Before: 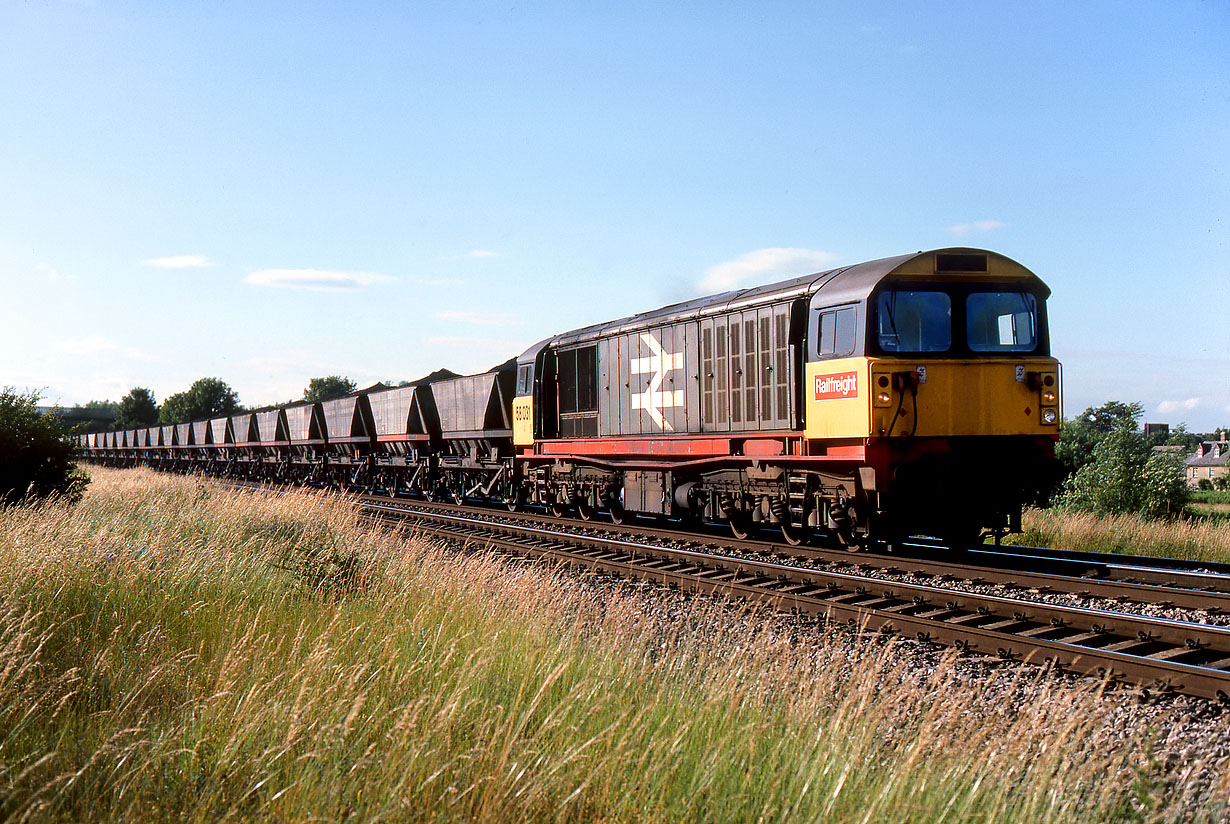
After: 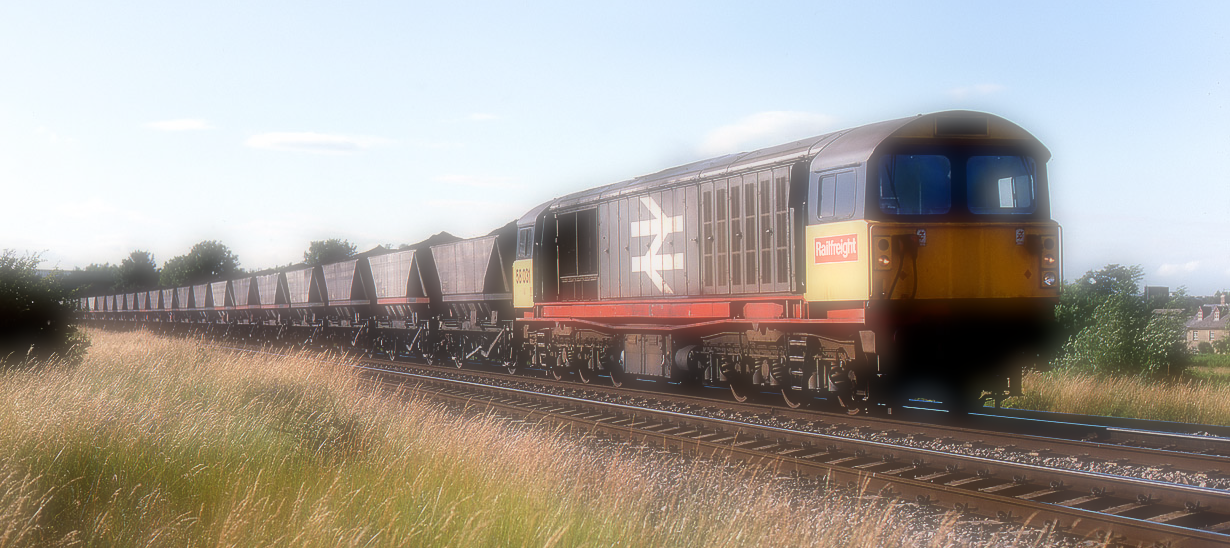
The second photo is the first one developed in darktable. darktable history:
soften: on, module defaults
crop: top 16.727%, bottom 16.727%
